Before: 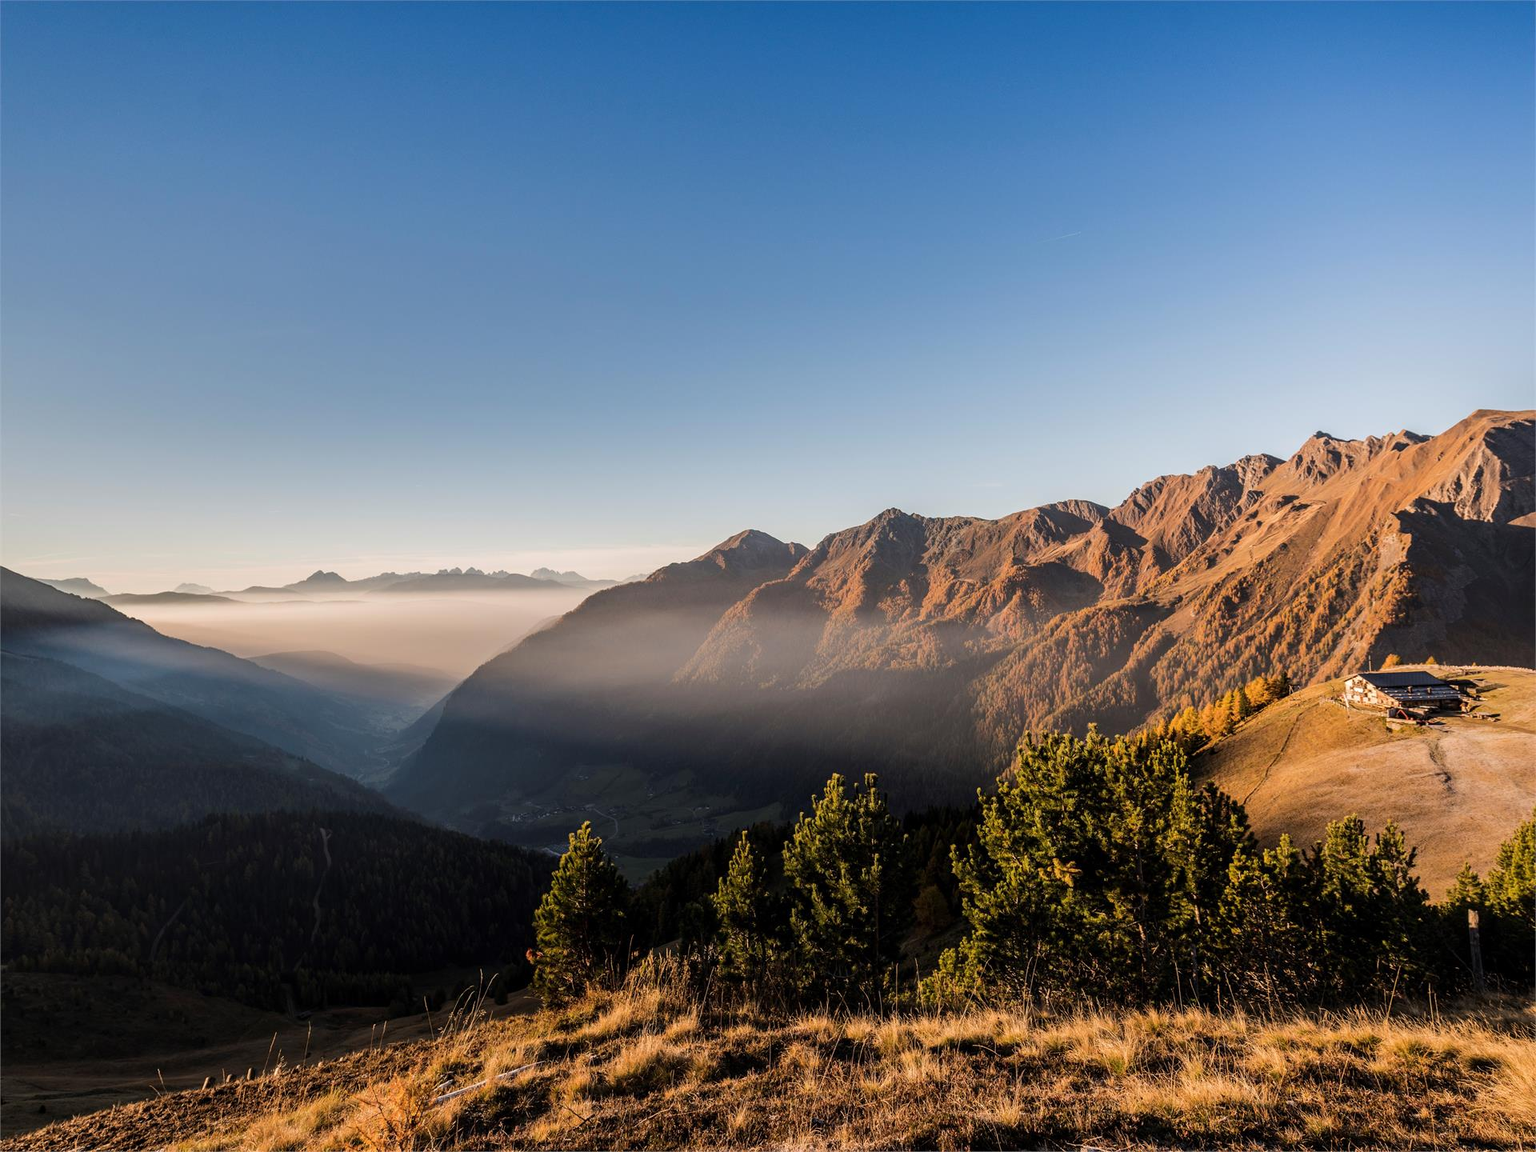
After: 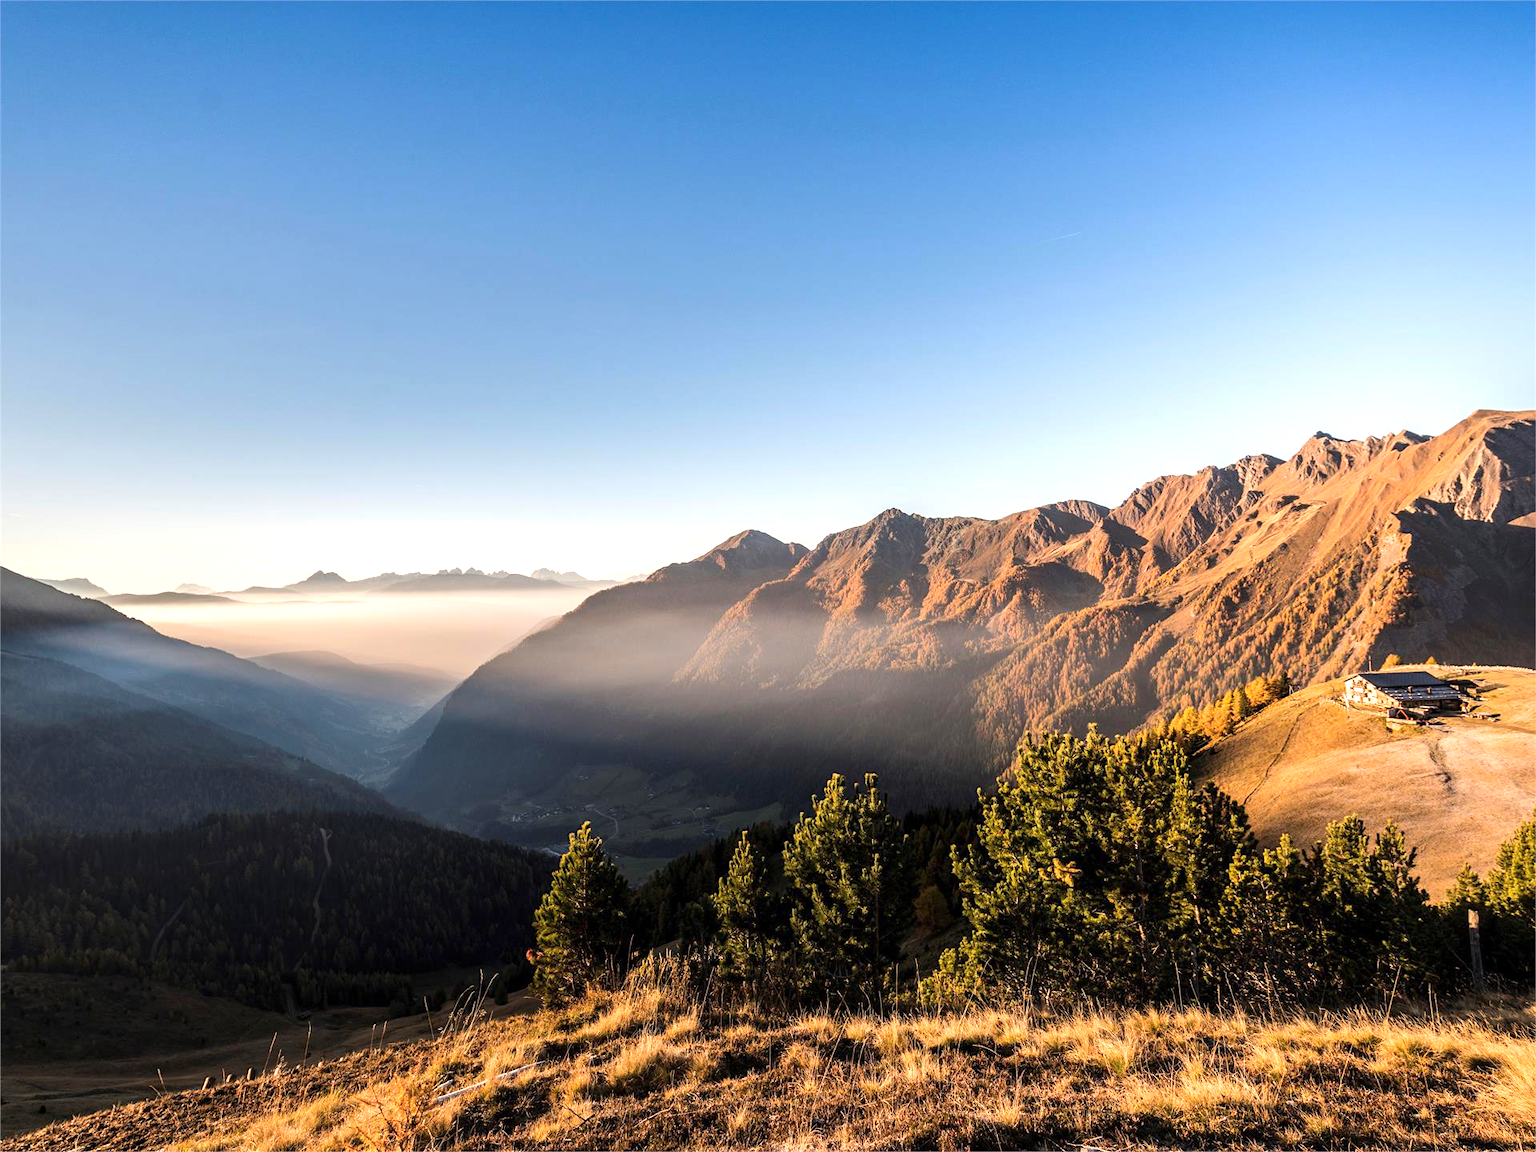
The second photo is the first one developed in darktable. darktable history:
color calibration: illuminant same as pipeline (D50), adaptation none (bypass), x 0.333, y 0.334, temperature 5009.5 K
exposure: exposure 0.748 EV, compensate highlight preservation false
